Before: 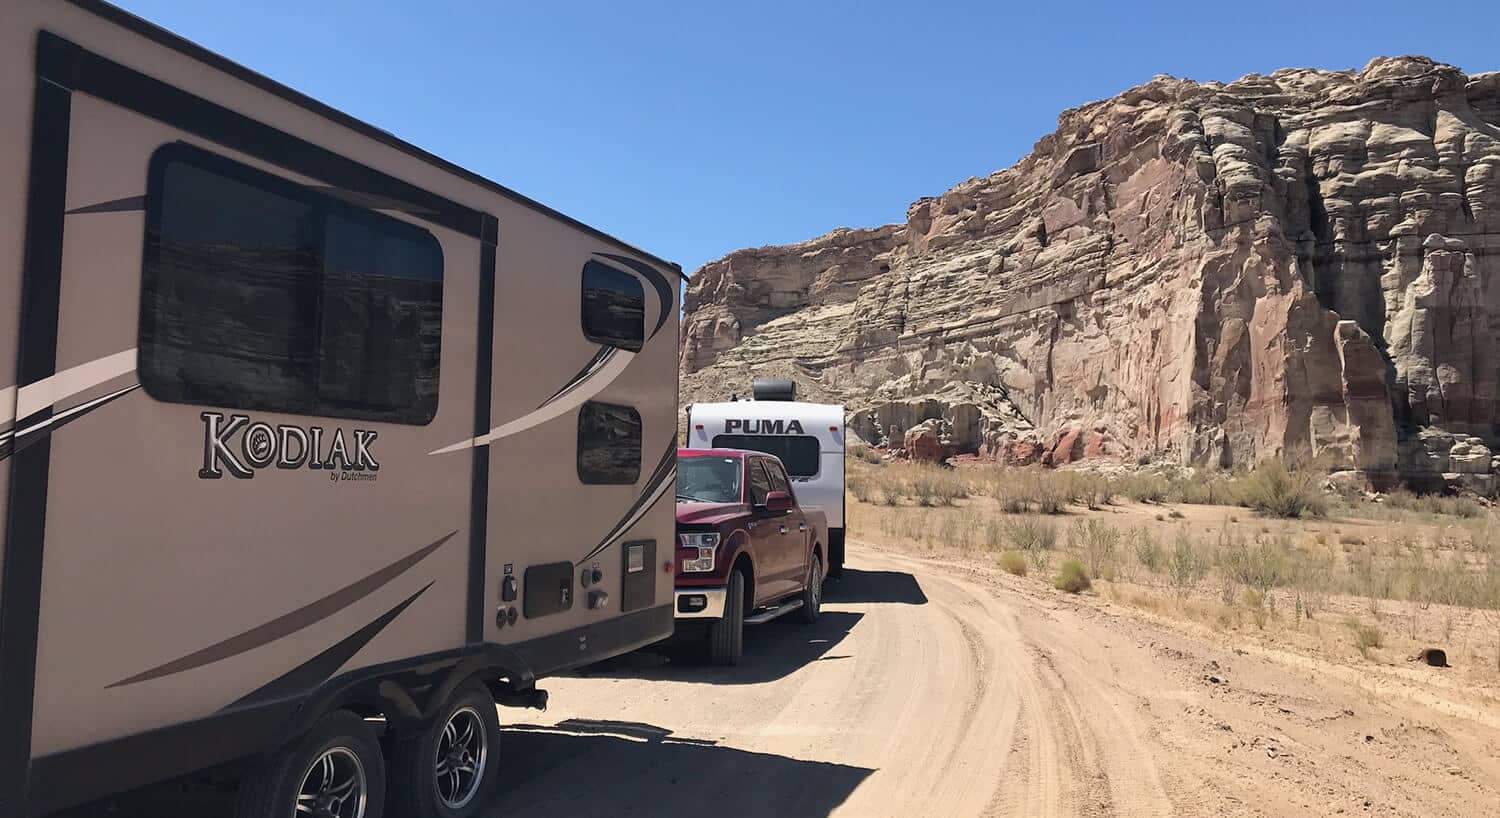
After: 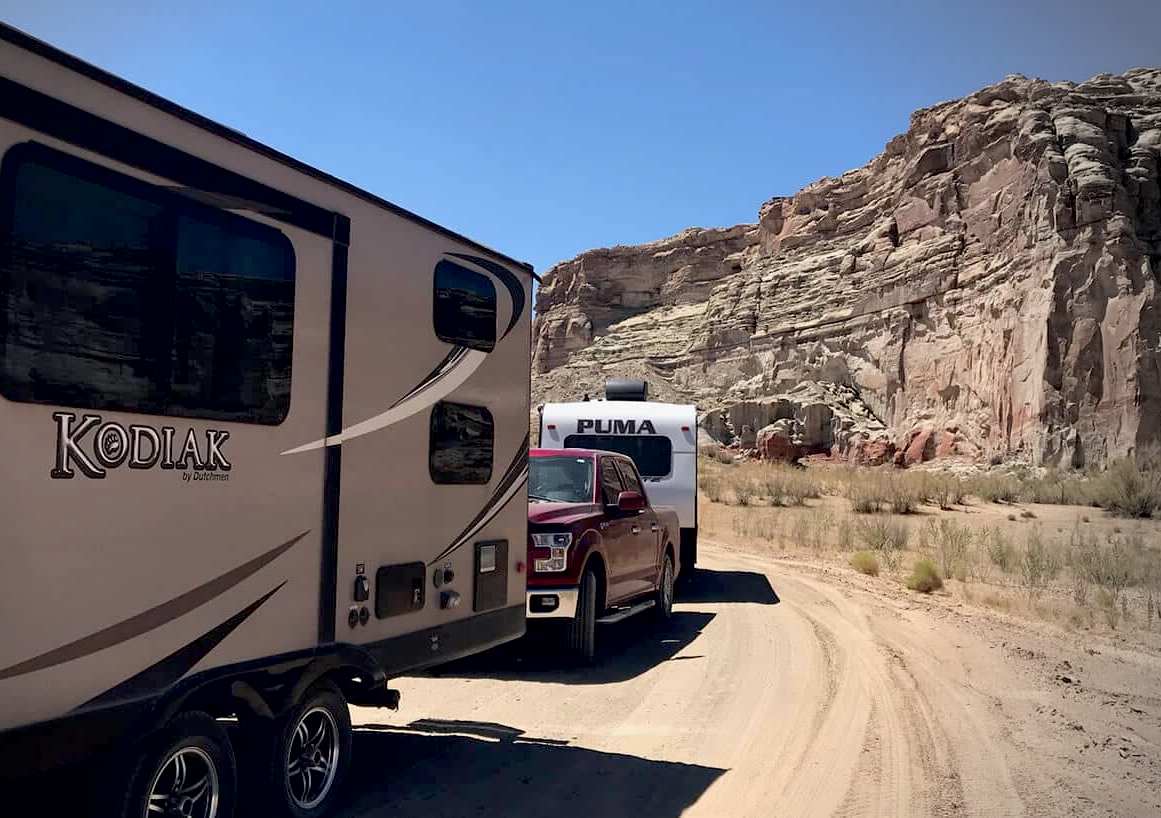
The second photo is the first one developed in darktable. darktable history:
contrast brightness saturation: contrast 0.07
exposure: black level correction 0.016, exposure -0.009 EV, compensate highlight preservation false
vignetting: center (-0.15, 0.013)
crop: left 9.88%, right 12.664%
